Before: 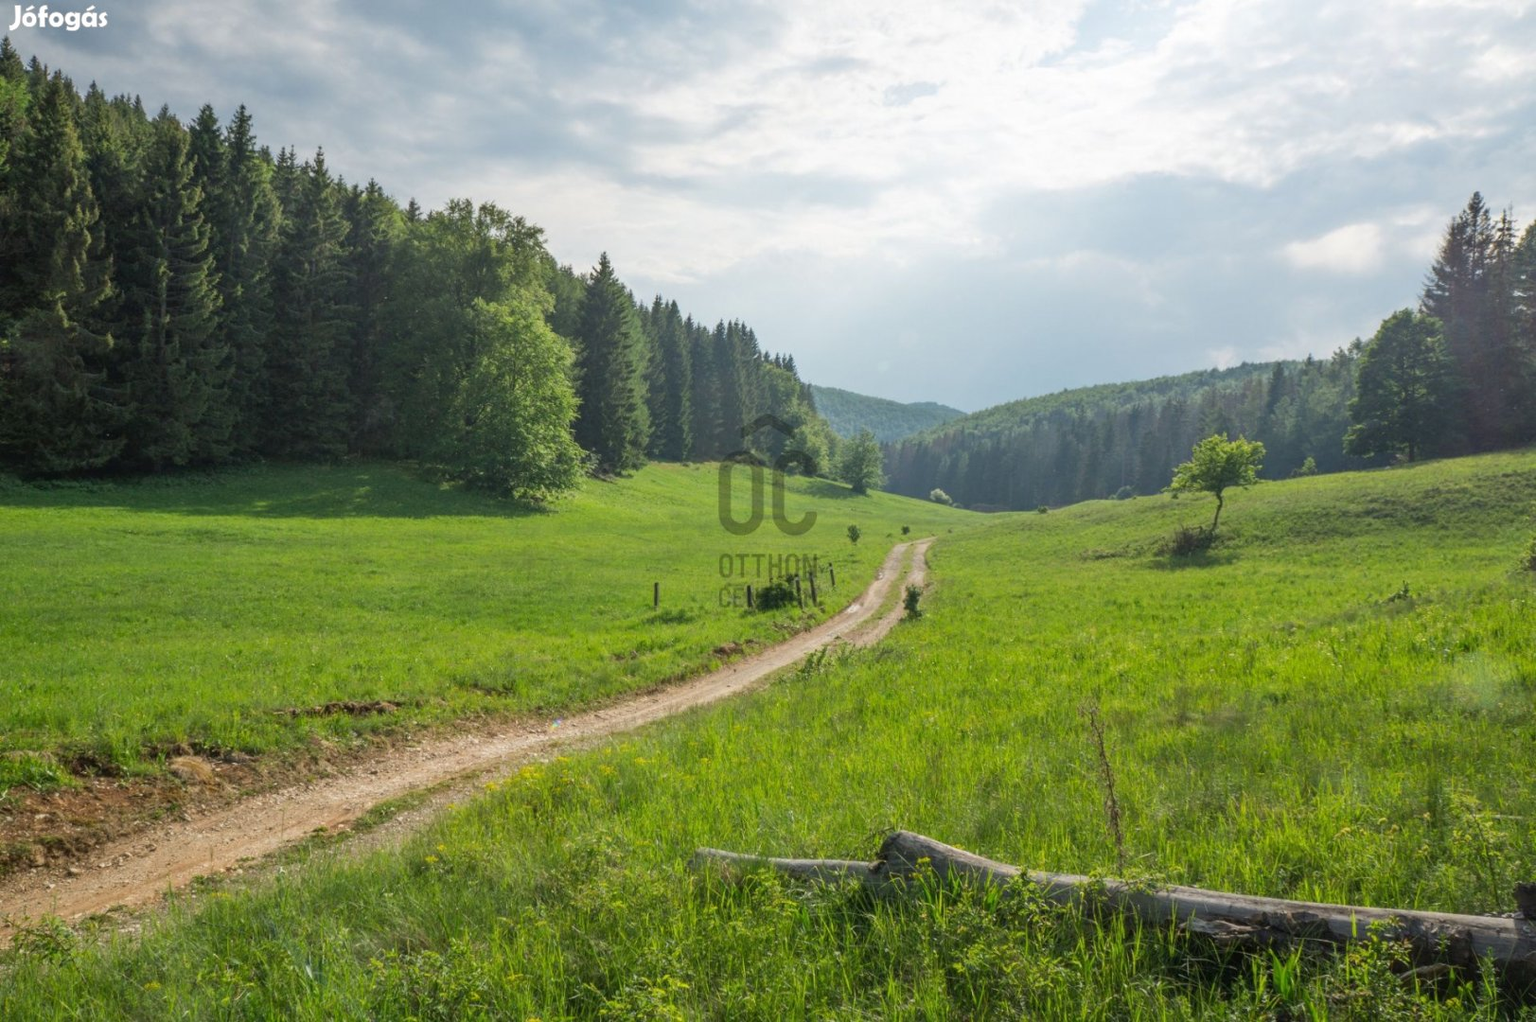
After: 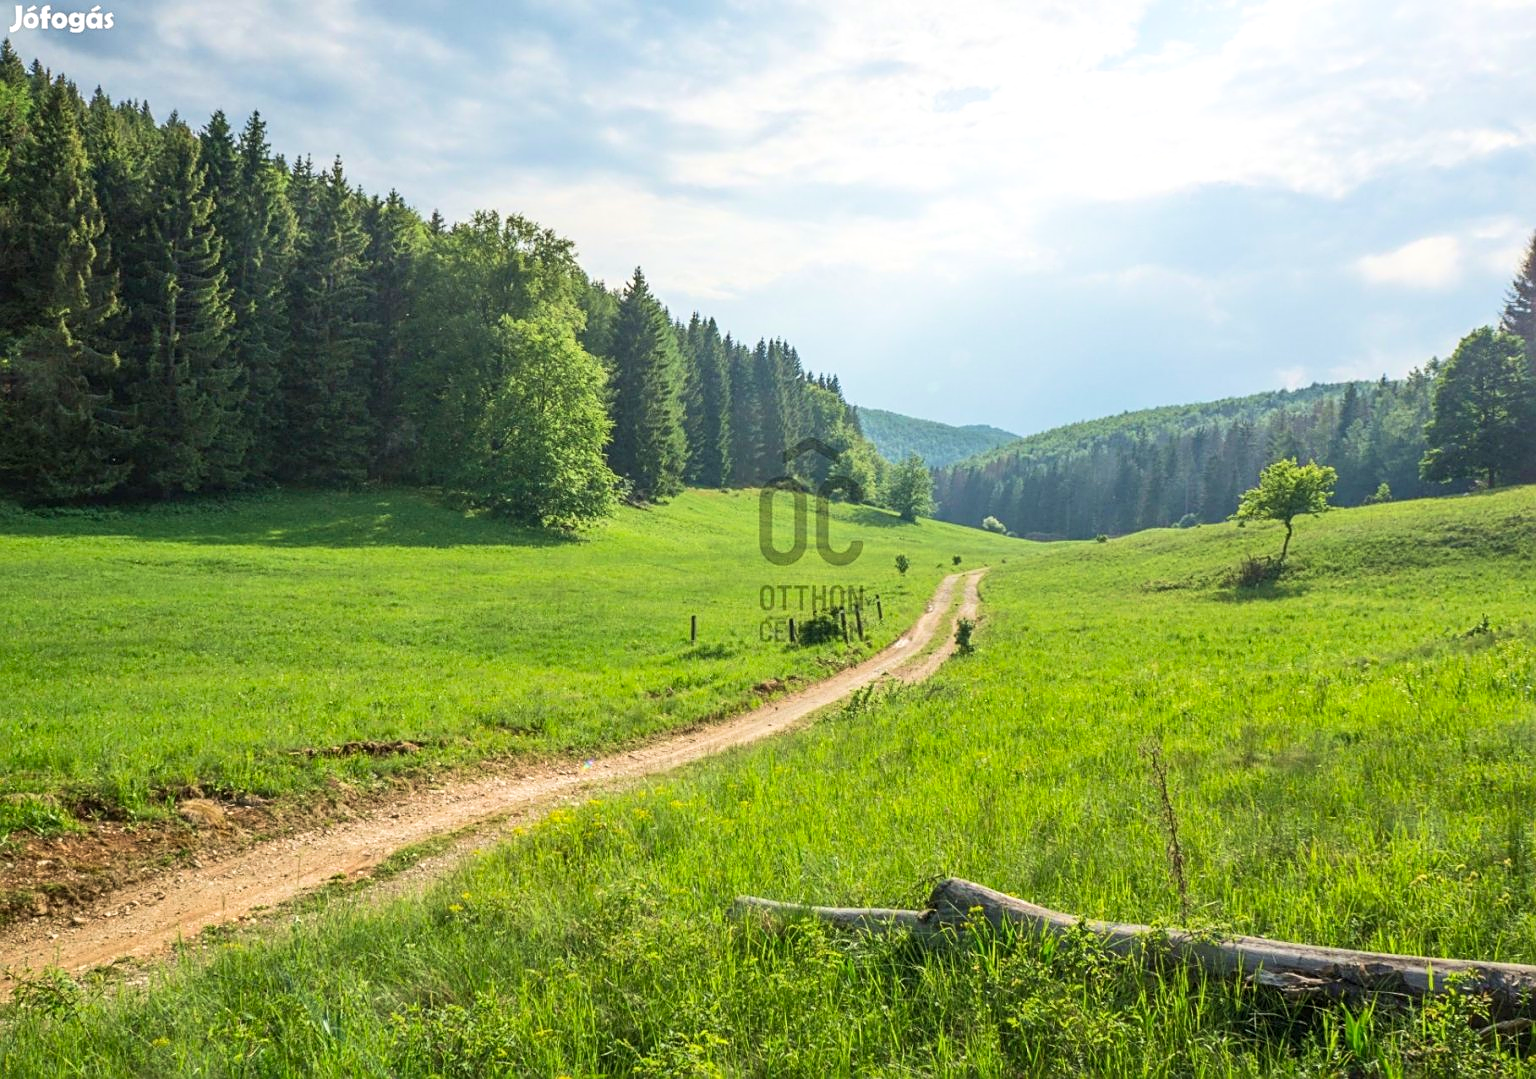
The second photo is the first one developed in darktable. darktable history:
crop and rotate: left 0%, right 5.318%
tone equalizer: edges refinement/feathering 500, mask exposure compensation -1.26 EV, preserve details no
contrast brightness saturation: contrast 0.205, brightness 0.162, saturation 0.221
velvia: on, module defaults
sharpen: on, module defaults
local contrast: highlights 100%, shadows 99%, detail 119%, midtone range 0.2
